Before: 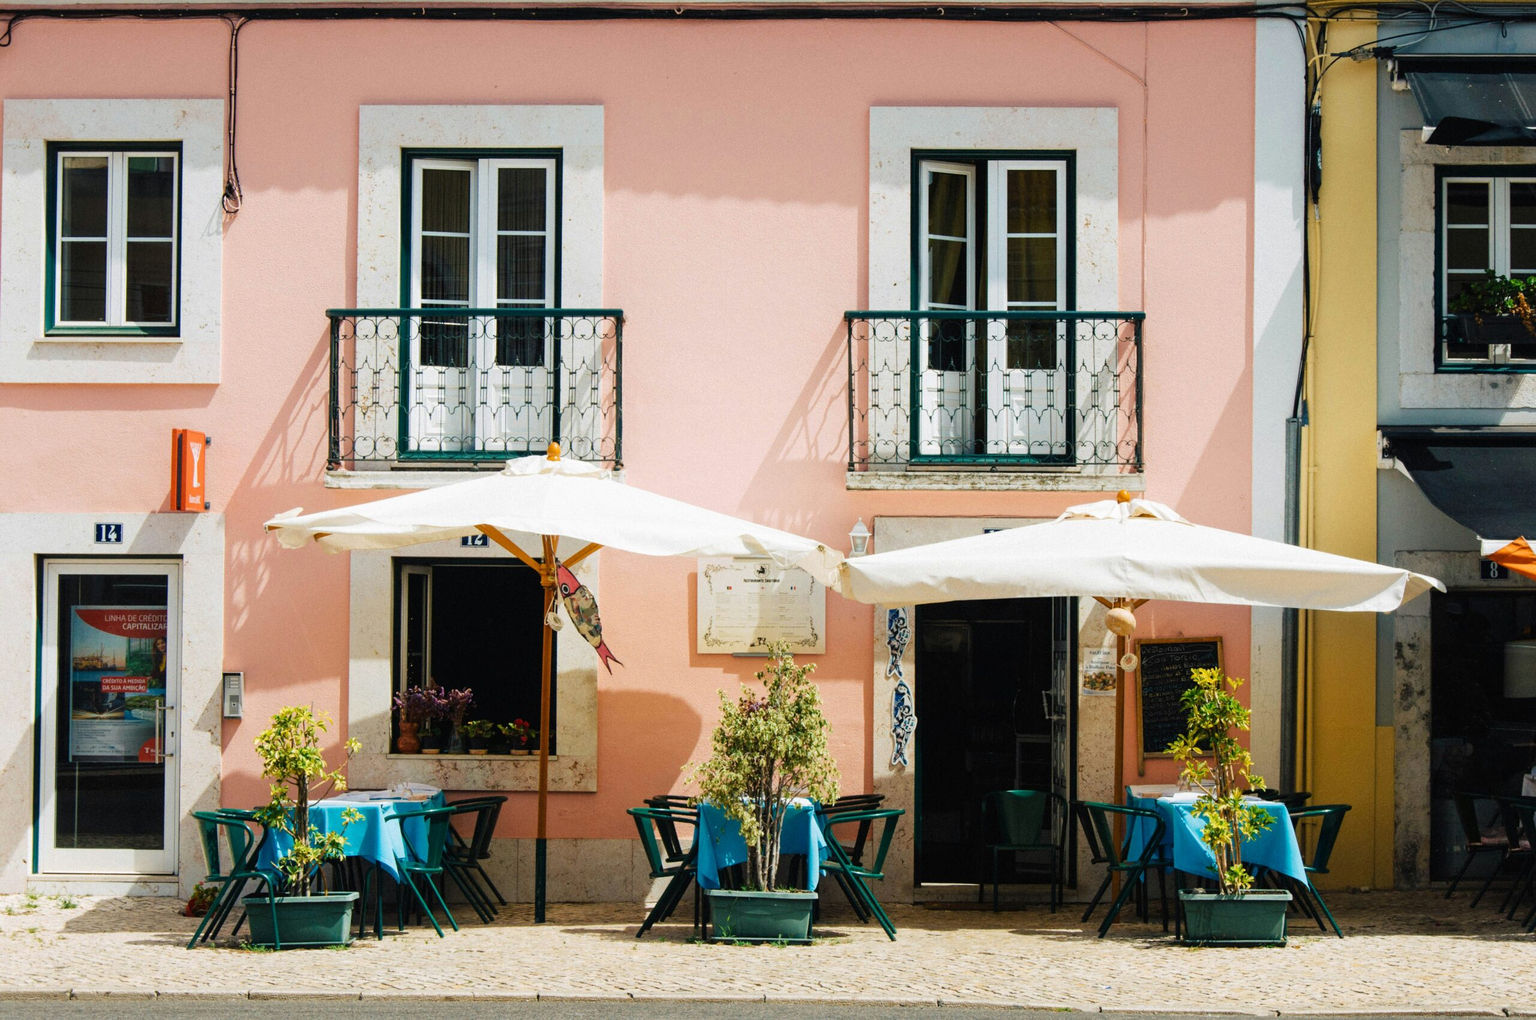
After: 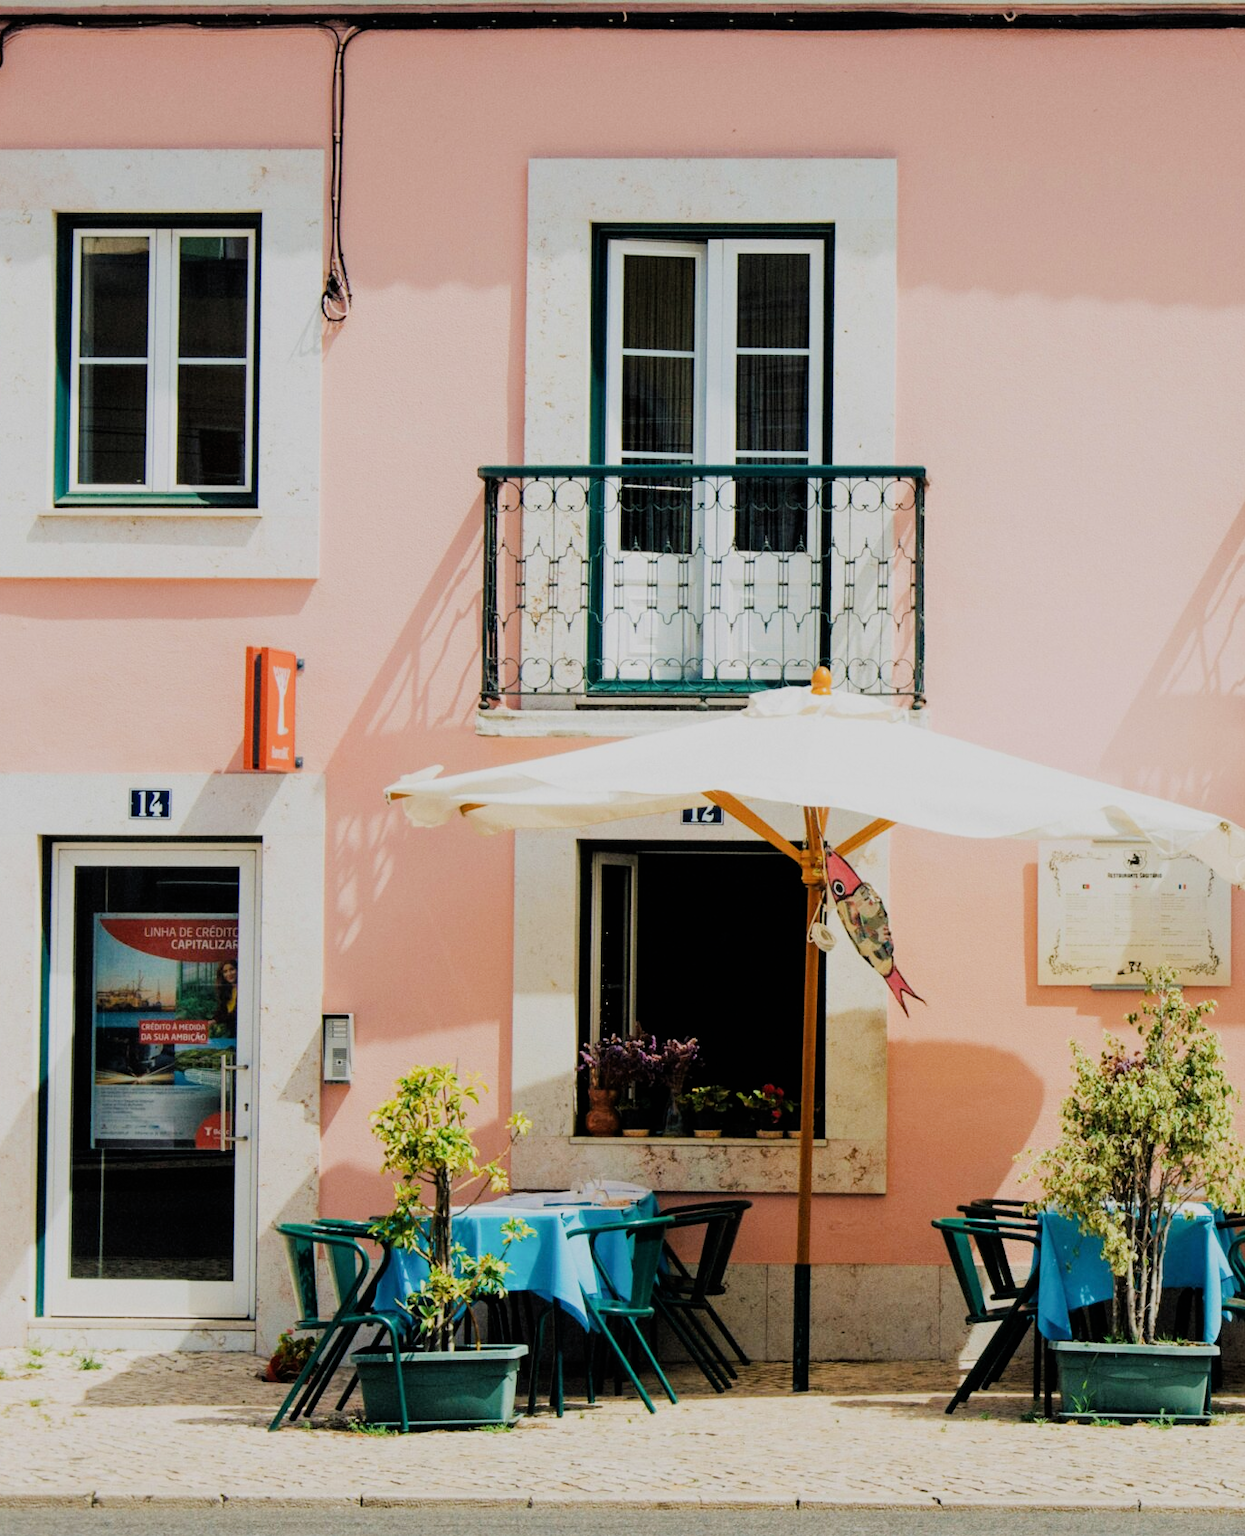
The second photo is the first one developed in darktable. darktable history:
exposure: black level correction 0, exposure 0.3 EV, compensate highlight preservation false
filmic rgb: black relative exposure -6.98 EV, white relative exposure 5.63 EV, hardness 2.86
crop: left 0.587%, right 45.588%, bottom 0.086%
